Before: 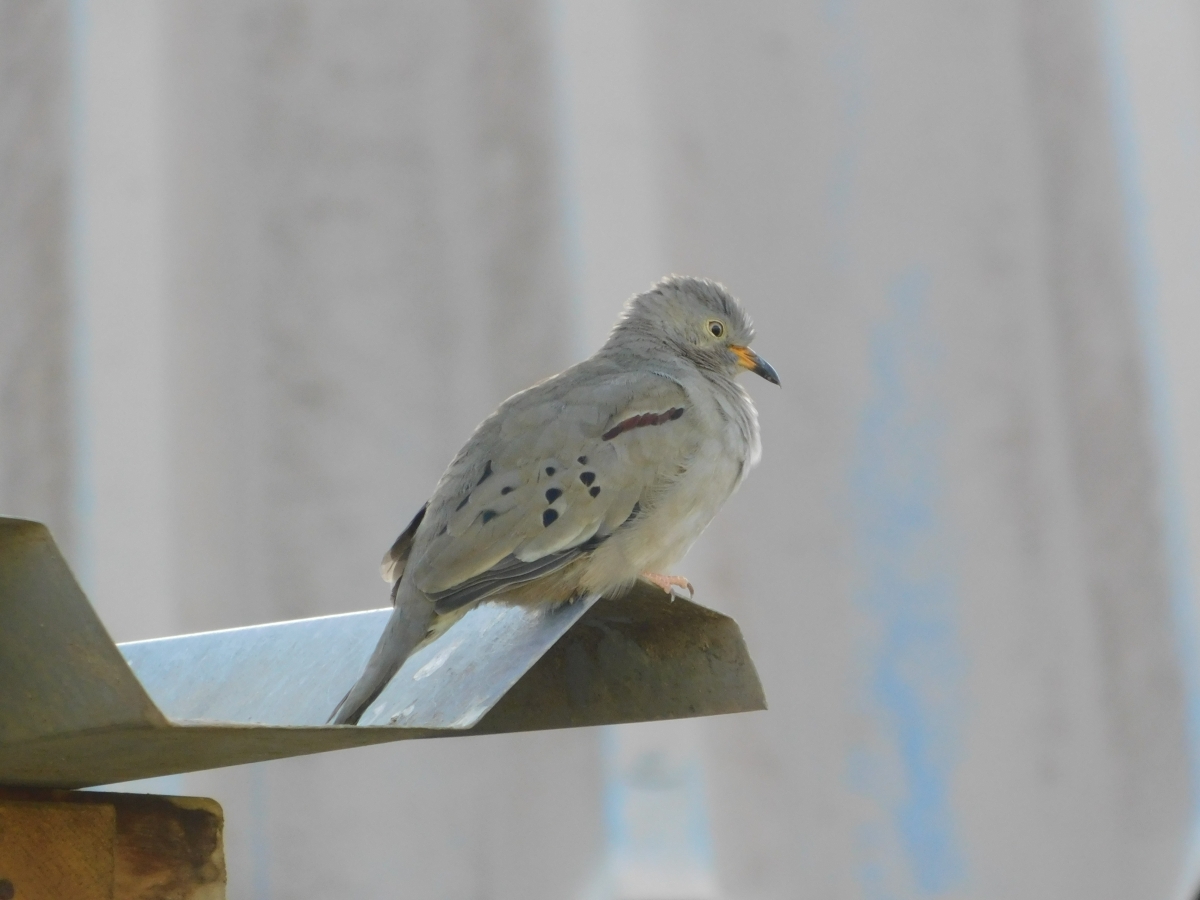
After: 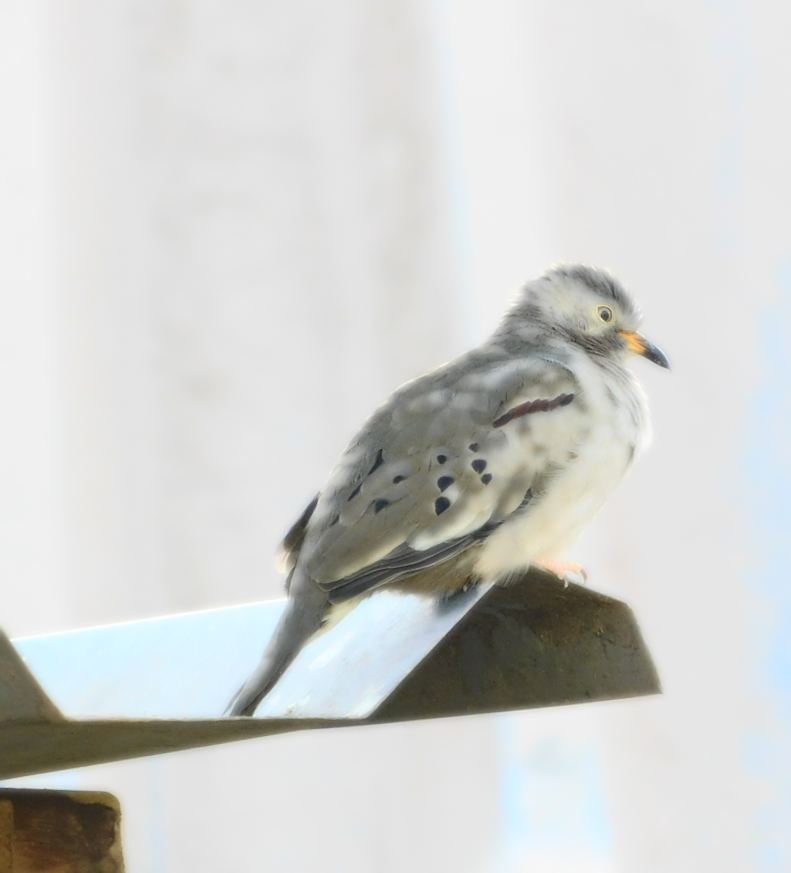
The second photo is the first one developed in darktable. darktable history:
sharpen: on, module defaults
rotate and perspective: rotation -1°, crop left 0.011, crop right 0.989, crop top 0.025, crop bottom 0.975
crop and rotate: left 8.786%, right 24.548%
bloom: size 0%, threshold 54.82%, strength 8.31%
